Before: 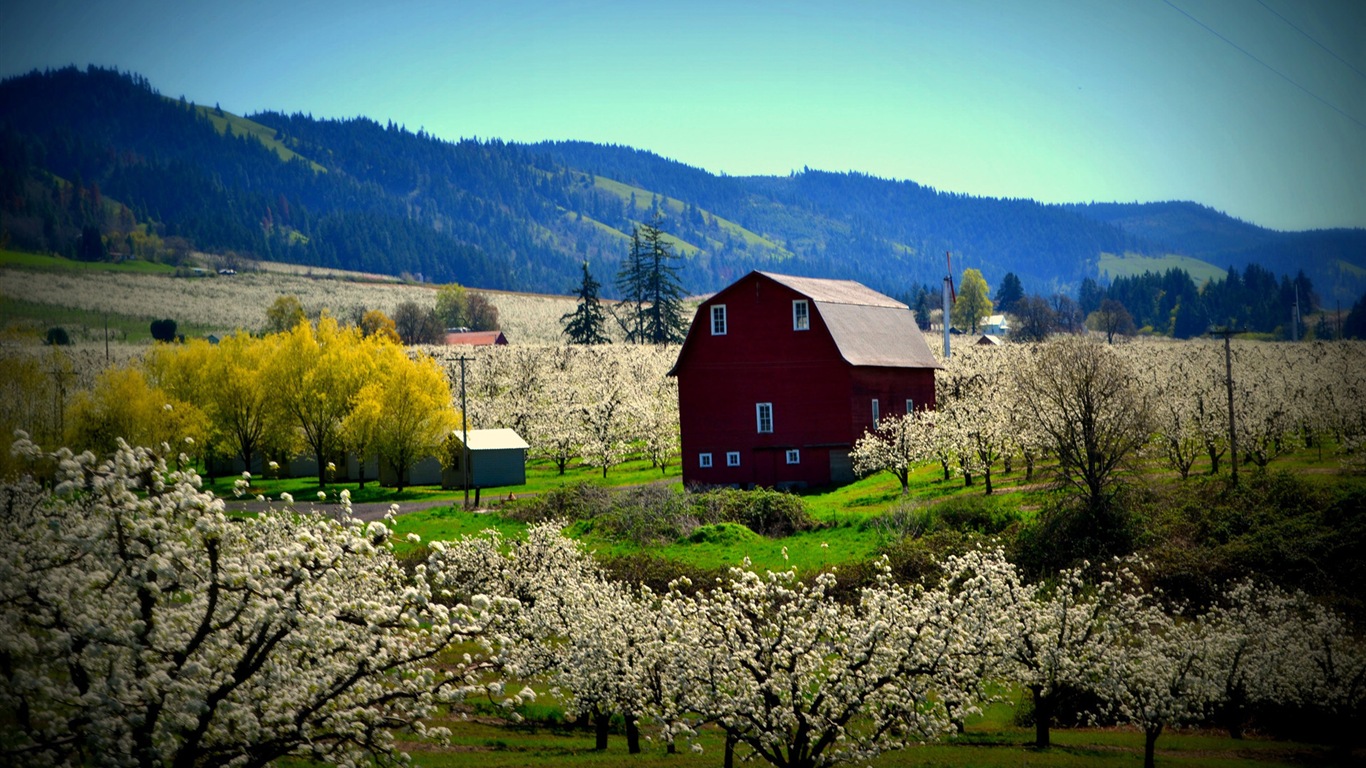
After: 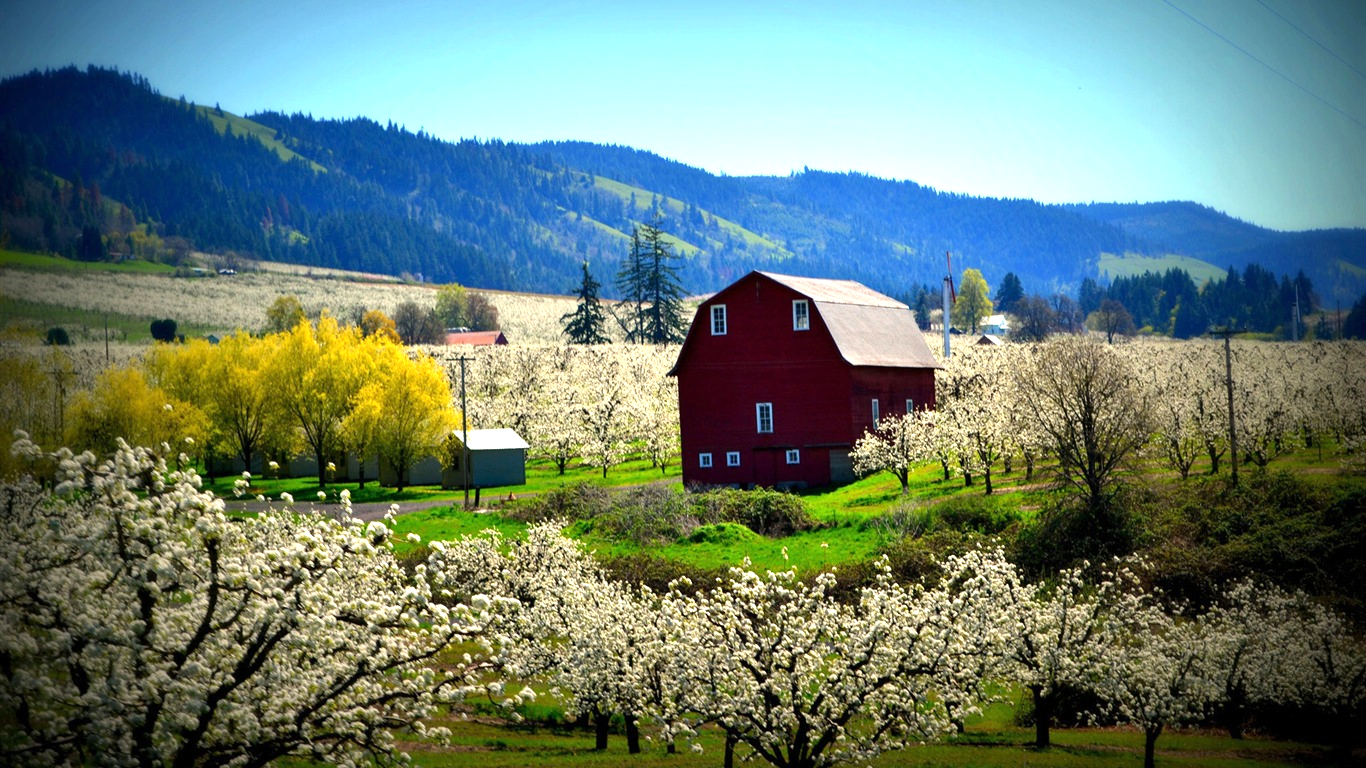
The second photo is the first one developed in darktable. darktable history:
exposure: exposure 0.663 EV, compensate exposure bias true, compensate highlight preservation false
